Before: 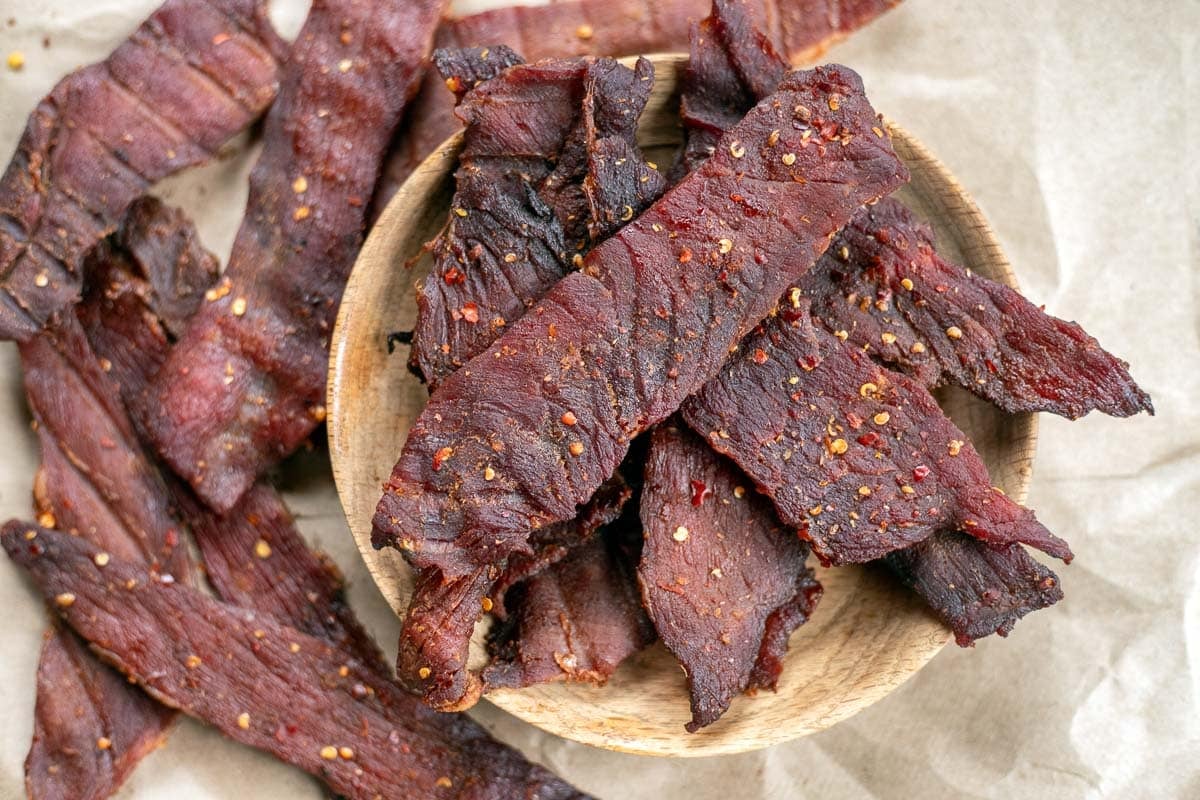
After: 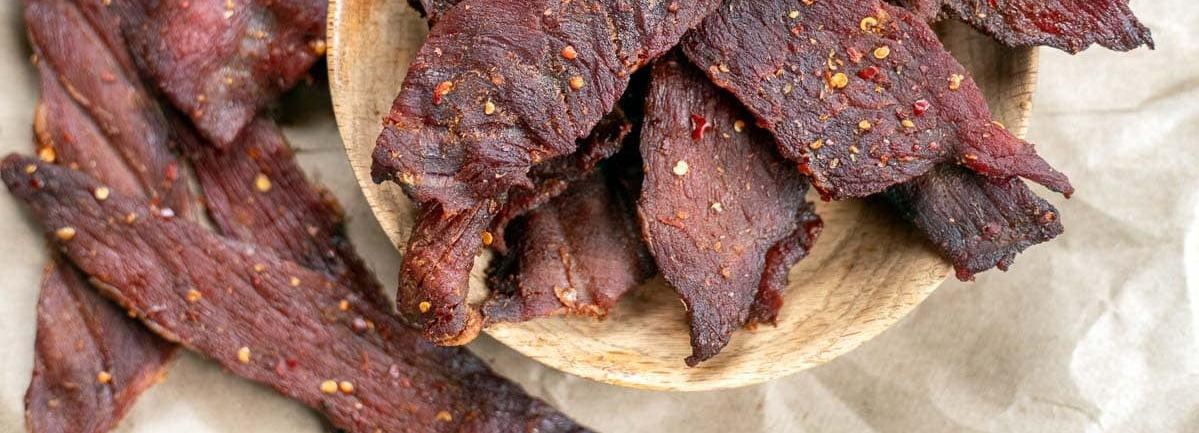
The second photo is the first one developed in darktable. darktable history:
crop and rotate: top 45.823%, right 0.034%
